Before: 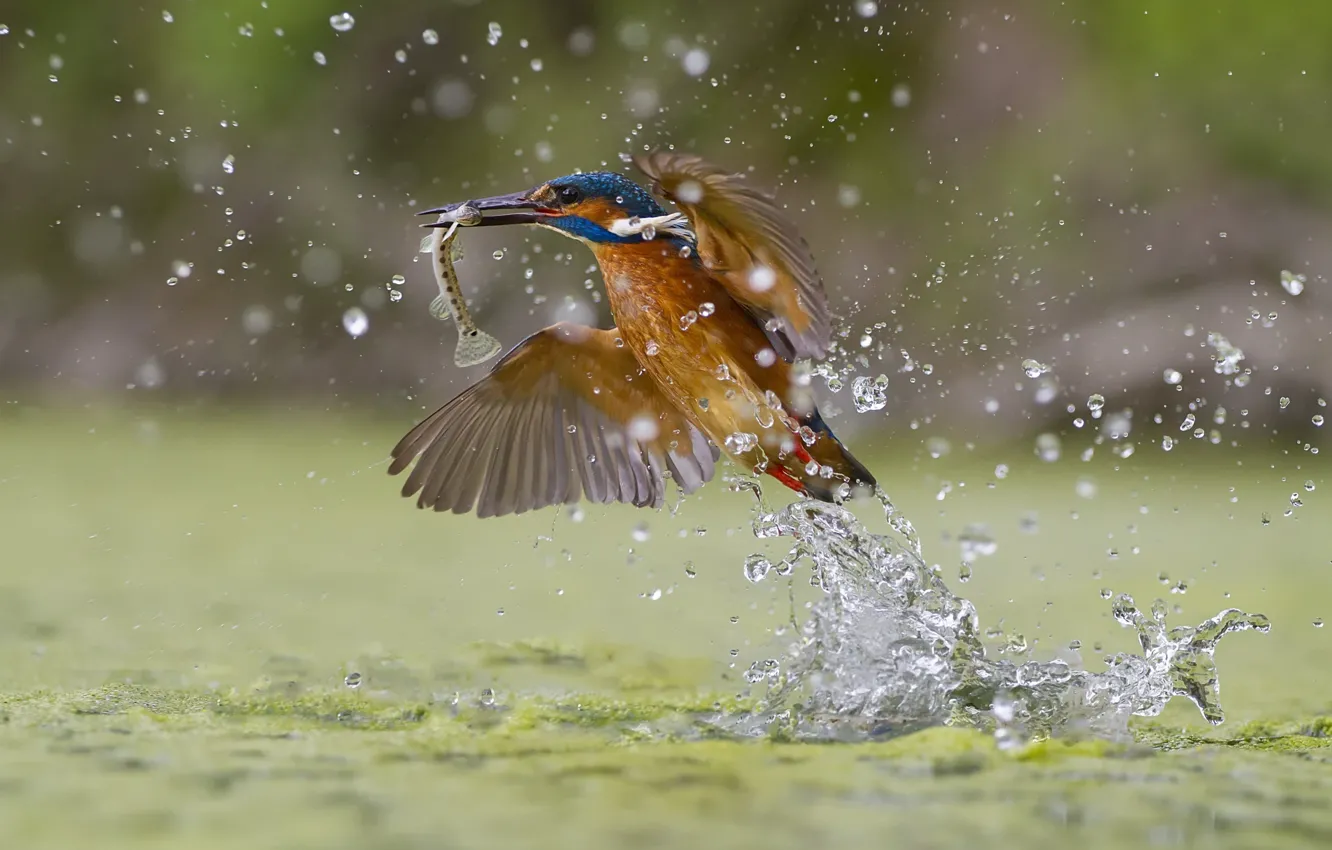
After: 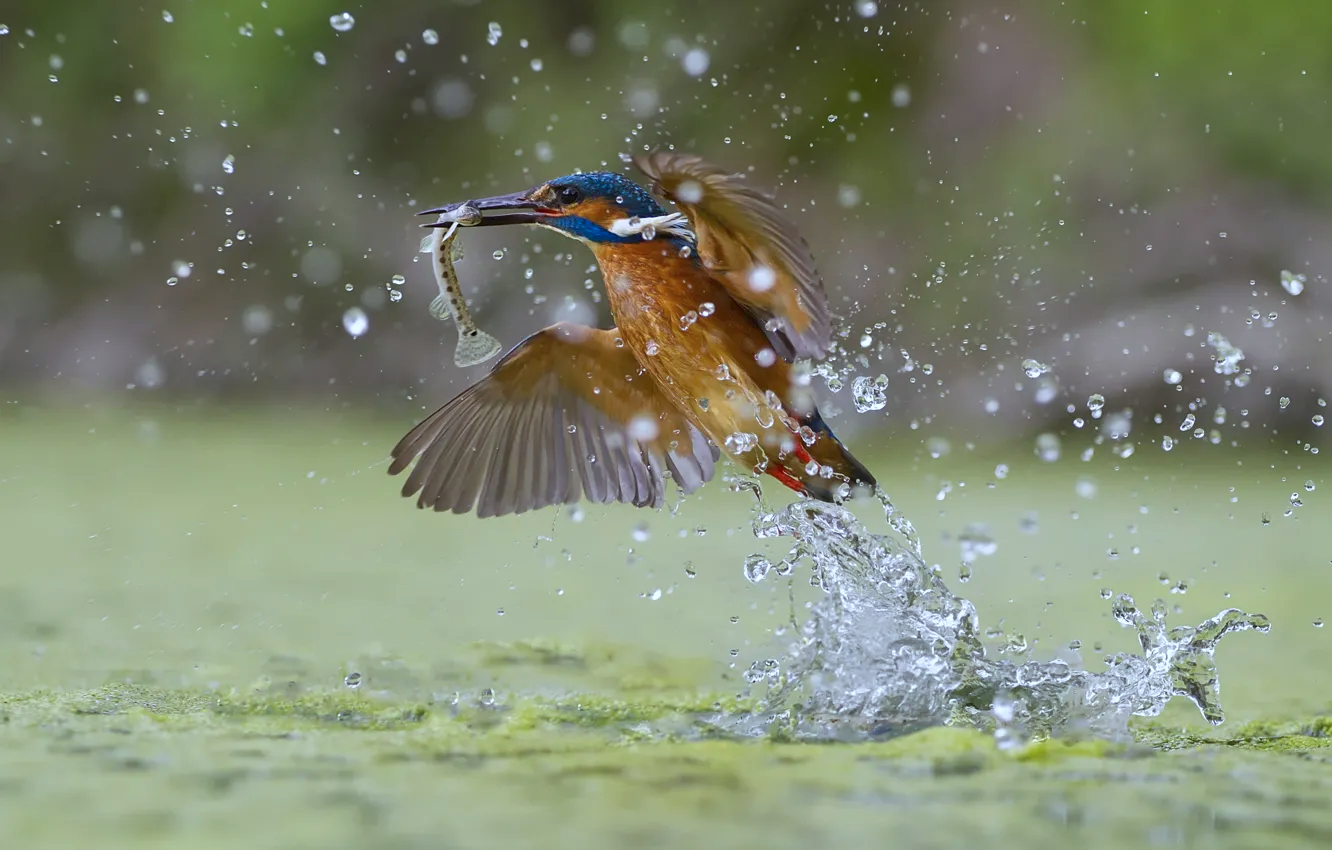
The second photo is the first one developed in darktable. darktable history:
color calibration: illuminant custom, x 0.368, y 0.373, temperature 4349.68 K
